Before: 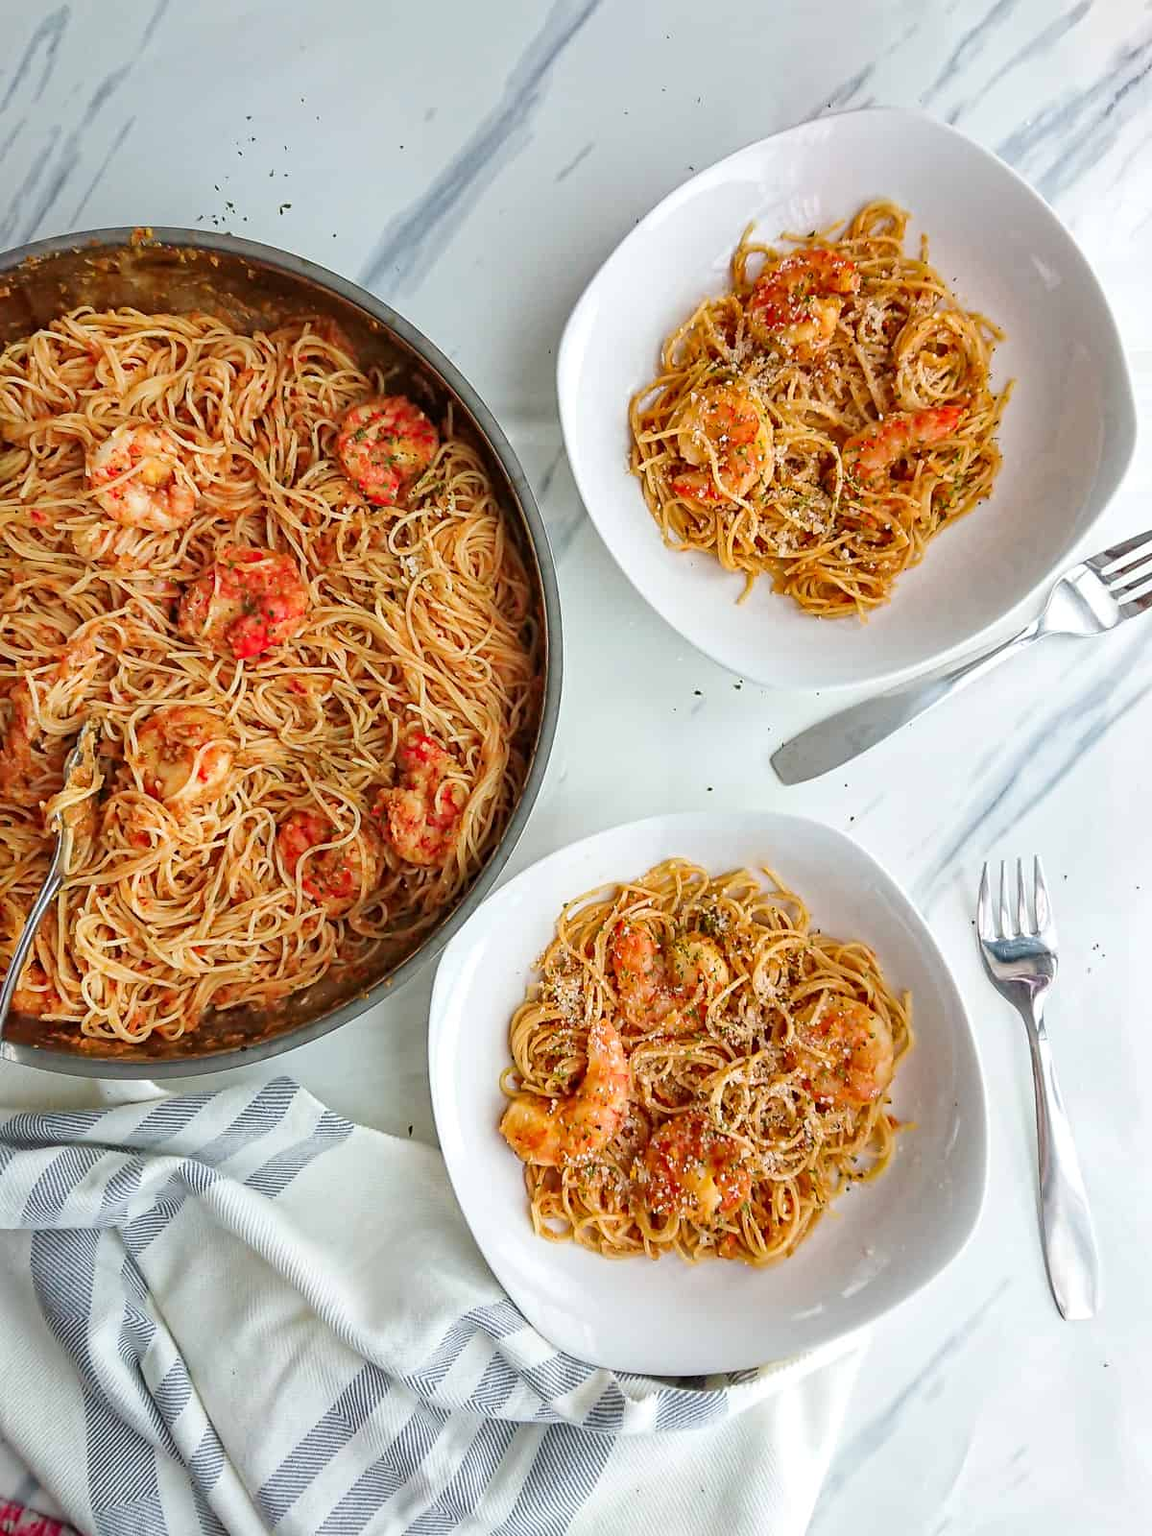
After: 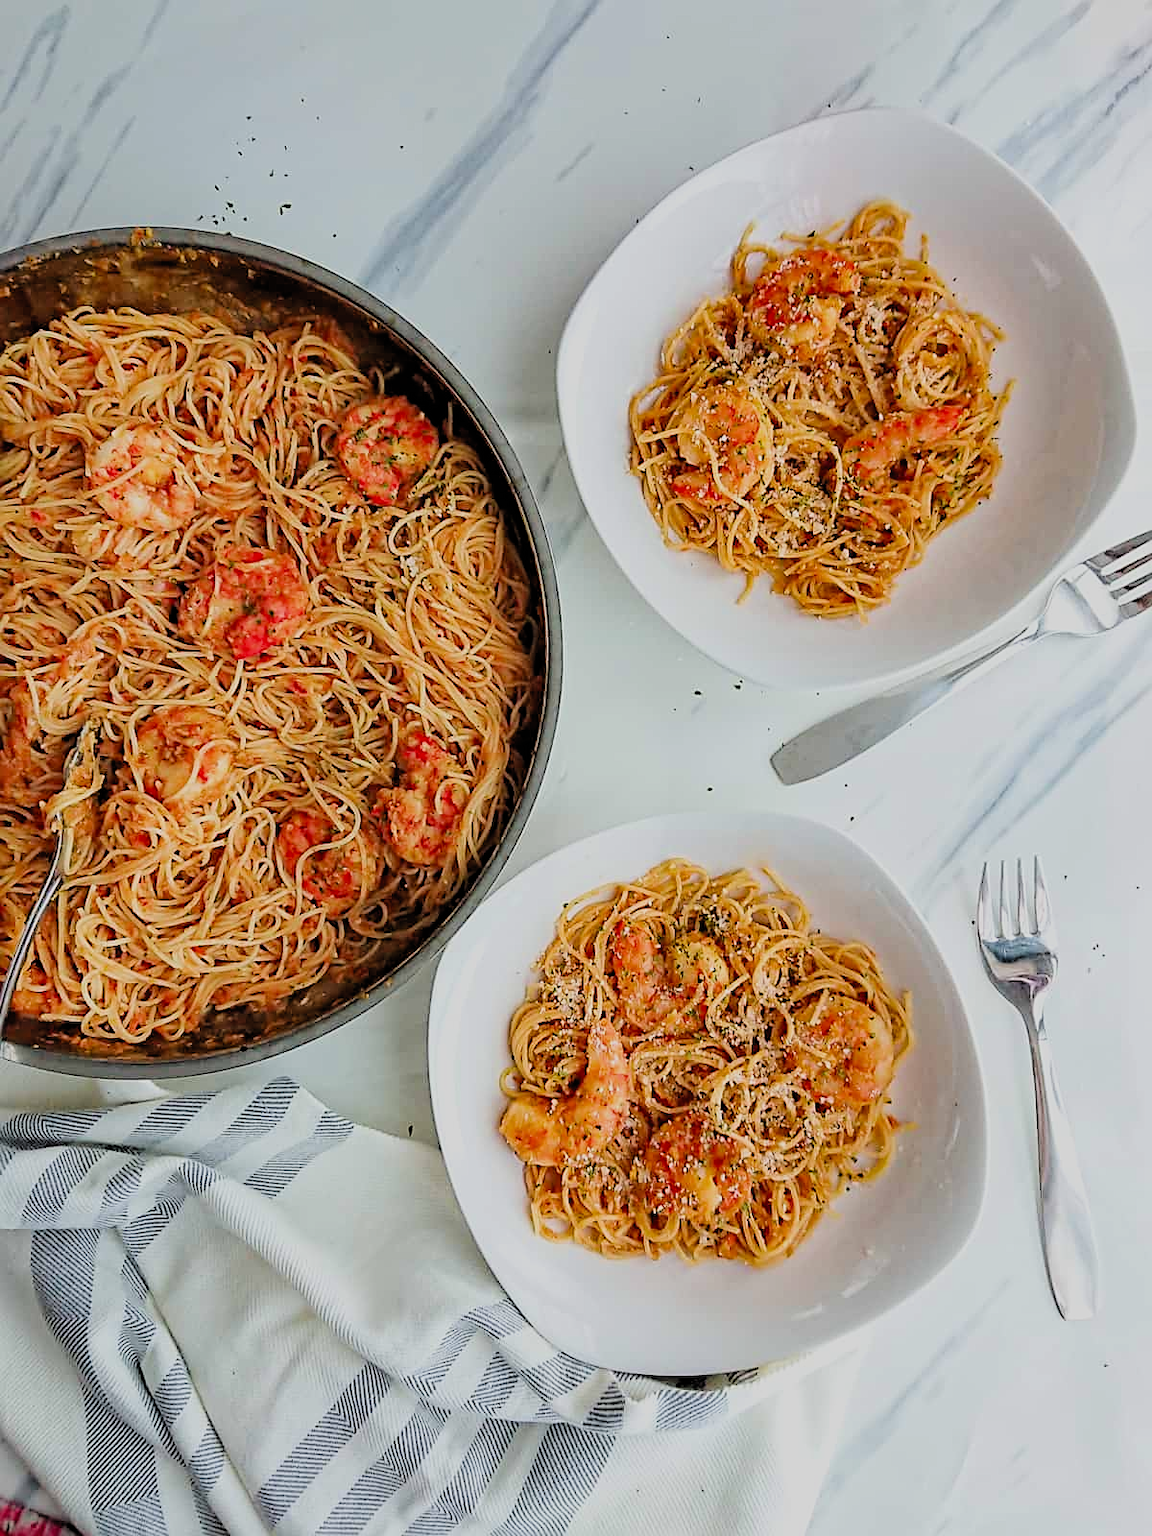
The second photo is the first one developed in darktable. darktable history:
sharpen: on, module defaults
filmic rgb: black relative exposure -4.58 EV, white relative exposure 4.8 EV, threshold 3 EV, hardness 2.36, latitude 36.07%, contrast 1.048, highlights saturation mix 1.32%, shadows ↔ highlights balance 1.25%, color science v4 (2020), enable highlight reconstruction true
